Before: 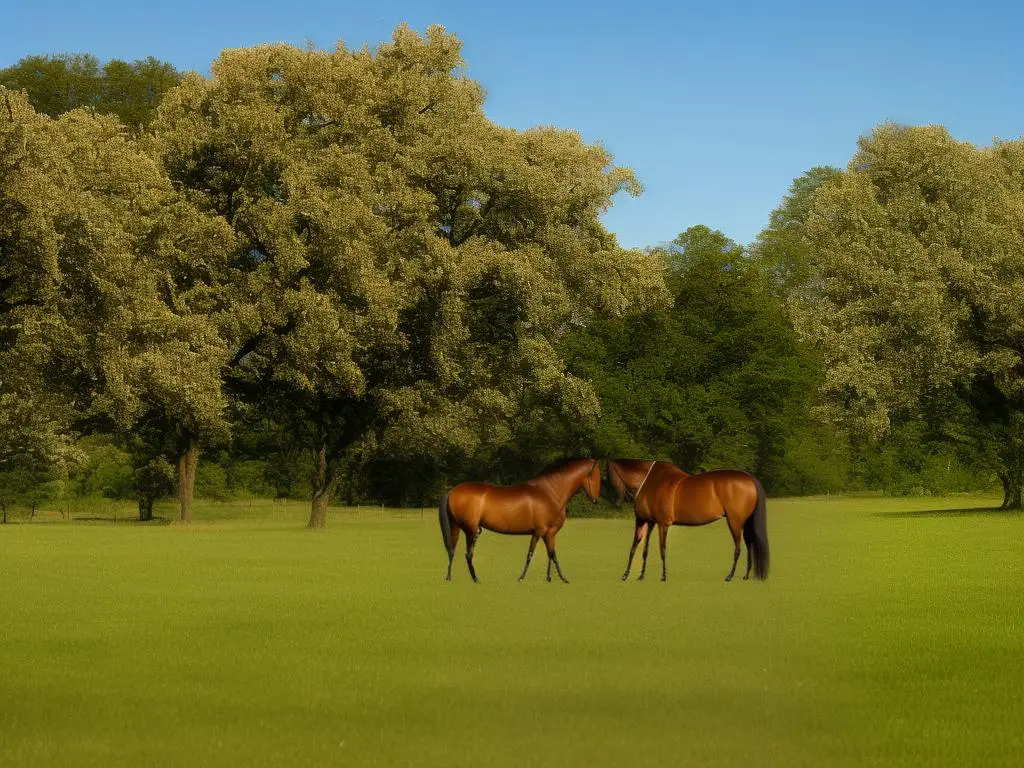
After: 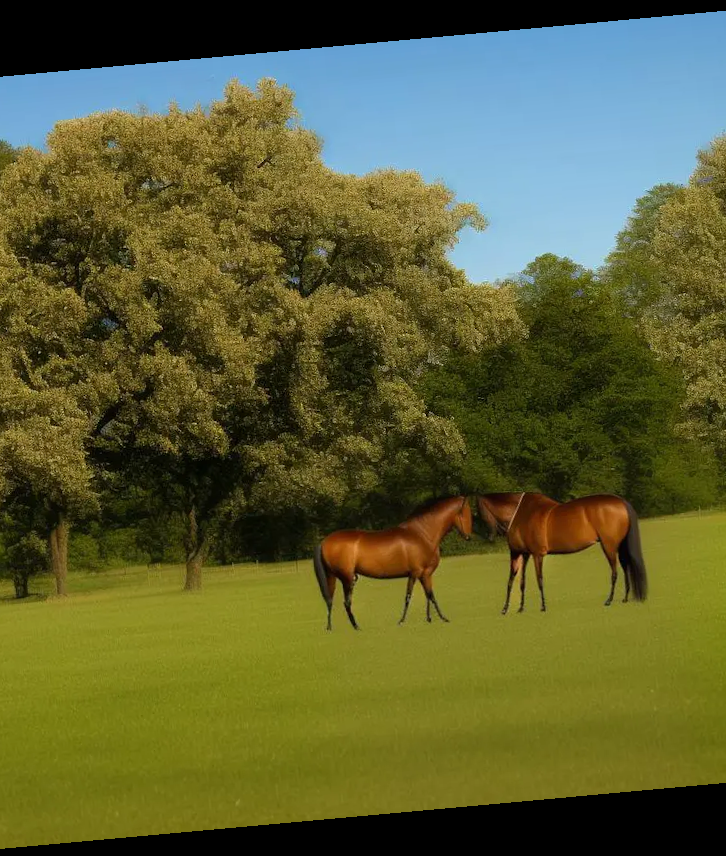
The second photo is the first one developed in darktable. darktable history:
crop and rotate: left 15.754%, right 17.579%
rotate and perspective: rotation -5.2°, automatic cropping off
